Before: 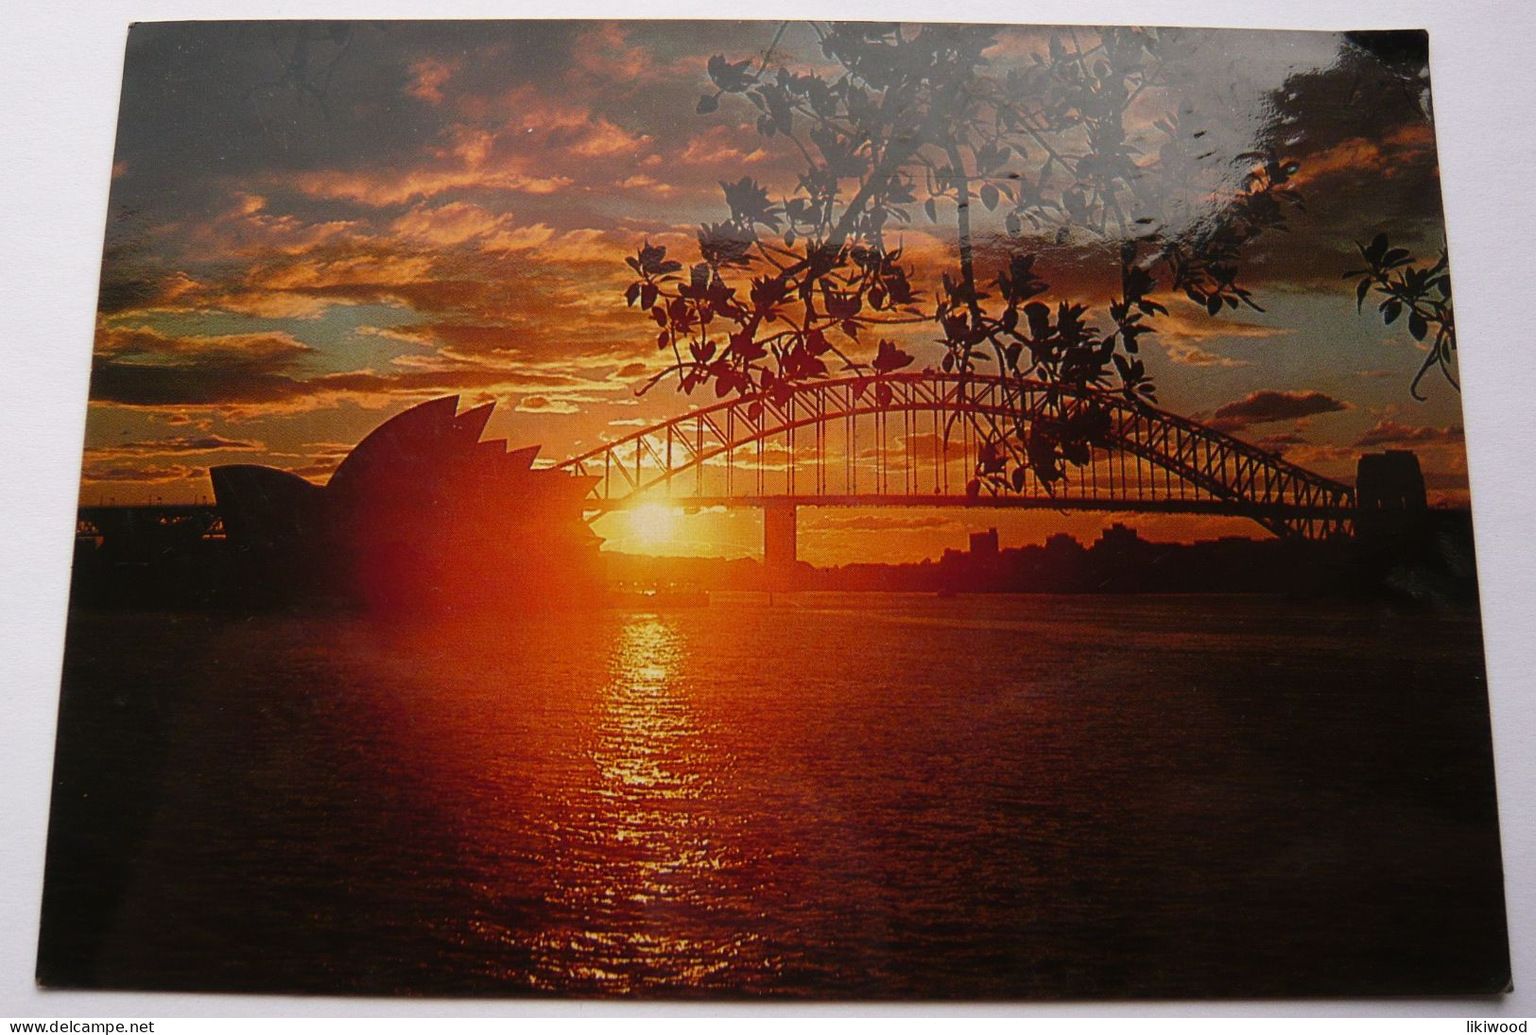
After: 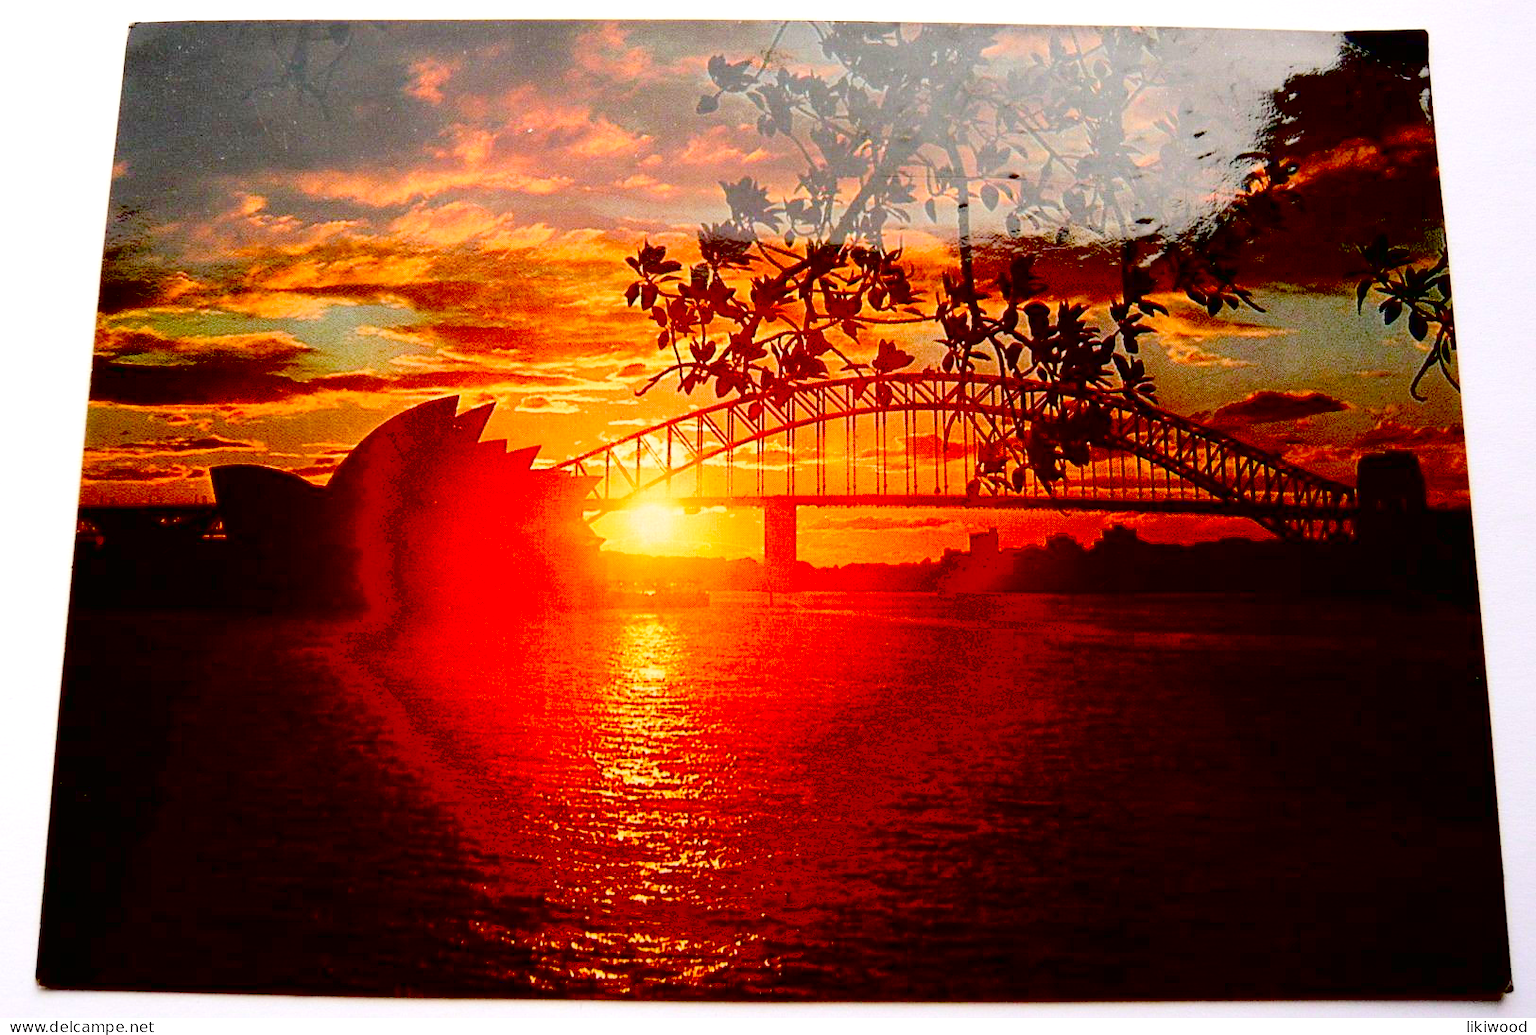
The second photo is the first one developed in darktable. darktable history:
levels: levels [0, 0.498, 0.996]
tone curve: curves: ch0 [(0, 0.005) (0.103, 0.097) (0.18, 0.207) (0.384, 0.465) (0.491, 0.585) (0.629, 0.726) (0.84, 0.866) (1, 0.947)]; ch1 [(0, 0) (0.172, 0.123) (0.324, 0.253) (0.396, 0.388) (0.478, 0.461) (0.499, 0.497) (0.532, 0.515) (0.57, 0.584) (0.635, 0.675) (0.805, 0.892) (1, 1)]; ch2 [(0, 0) (0.411, 0.424) (0.496, 0.501) (0.515, 0.507) (0.553, 0.562) (0.604, 0.642) (0.708, 0.768) (0.839, 0.916) (1, 1)], color space Lab, linked channels, preserve colors none
exposure: black level correction 0.035, exposure 0.901 EV, compensate highlight preservation false
